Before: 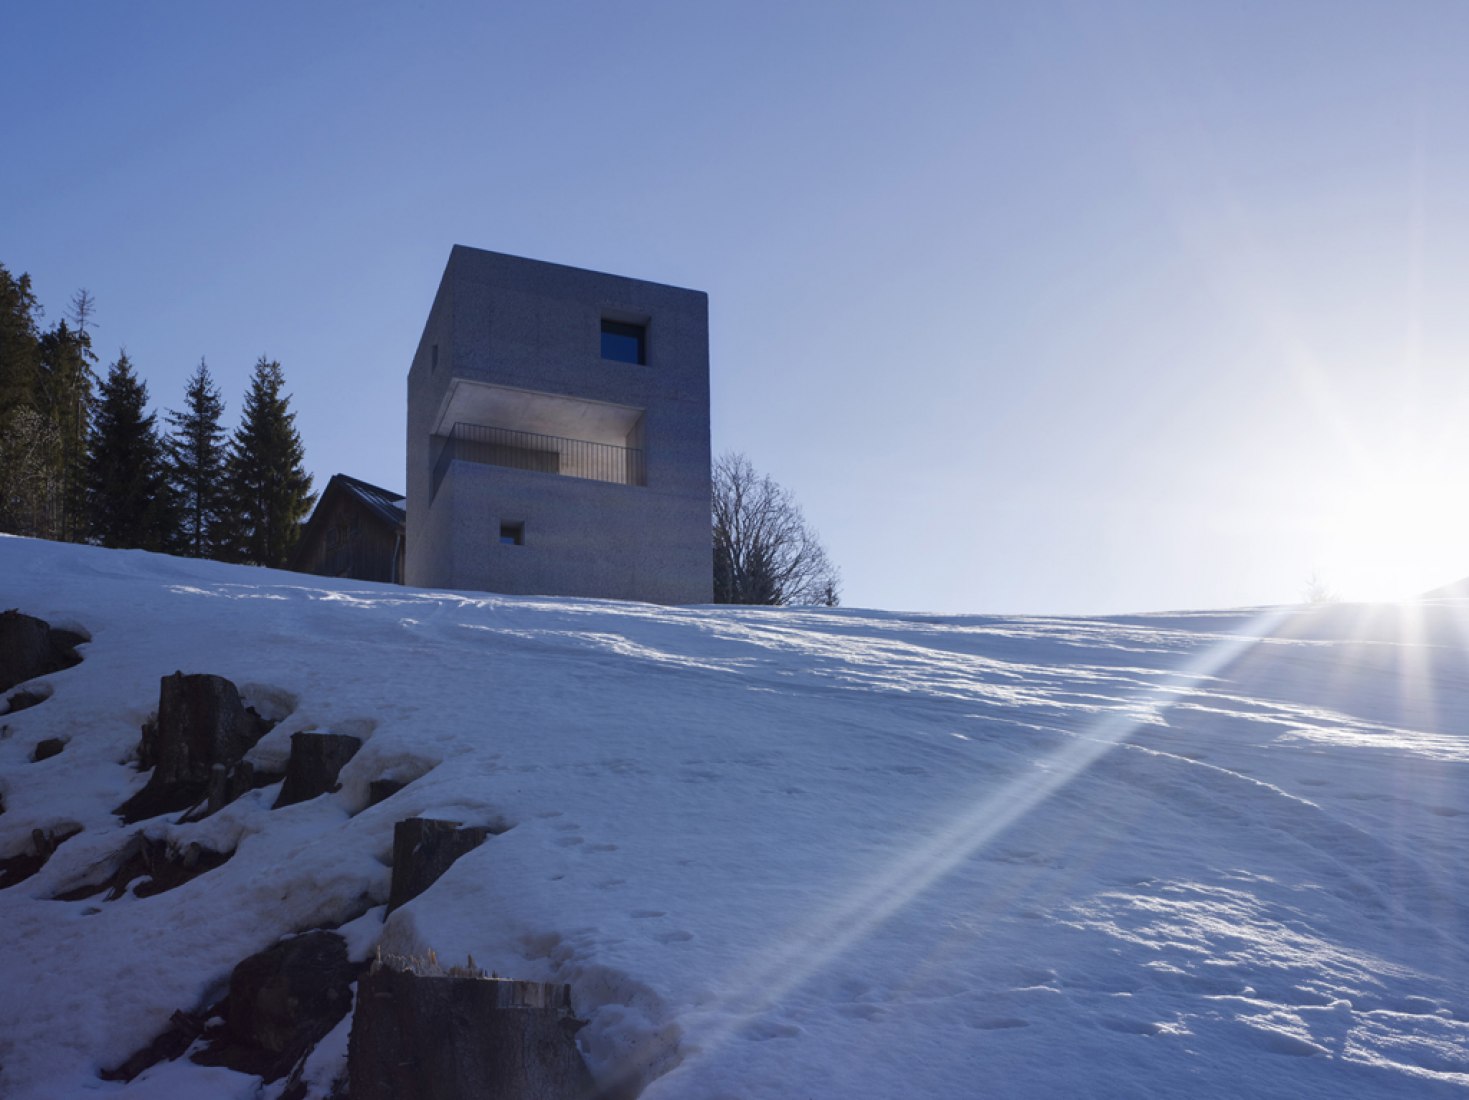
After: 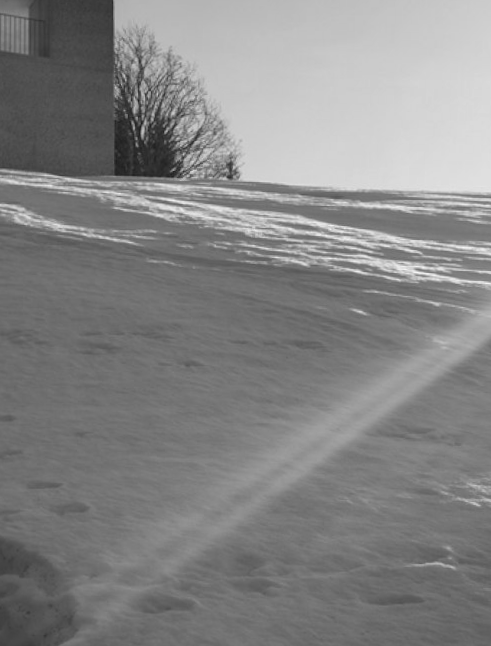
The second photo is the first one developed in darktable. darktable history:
rotate and perspective: rotation 0.8°, automatic cropping off
contrast brightness saturation: saturation -1
shadows and highlights: shadows 25, highlights -25
crop: left 40.878%, top 39.176%, right 25.993%, bottom 3.081%
